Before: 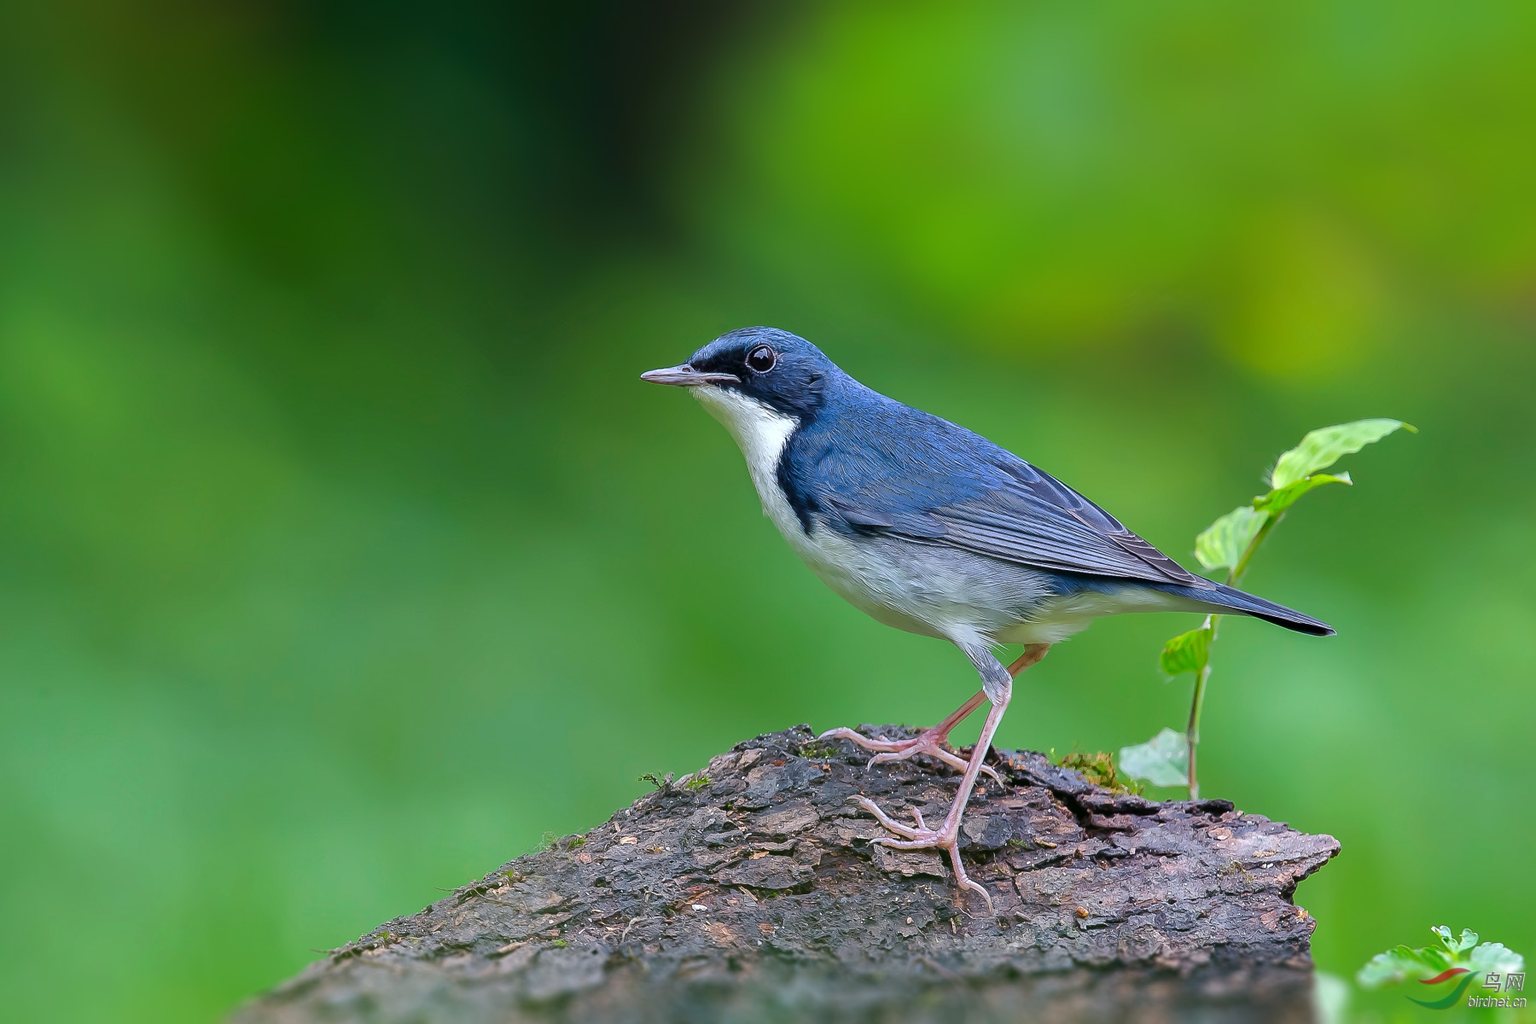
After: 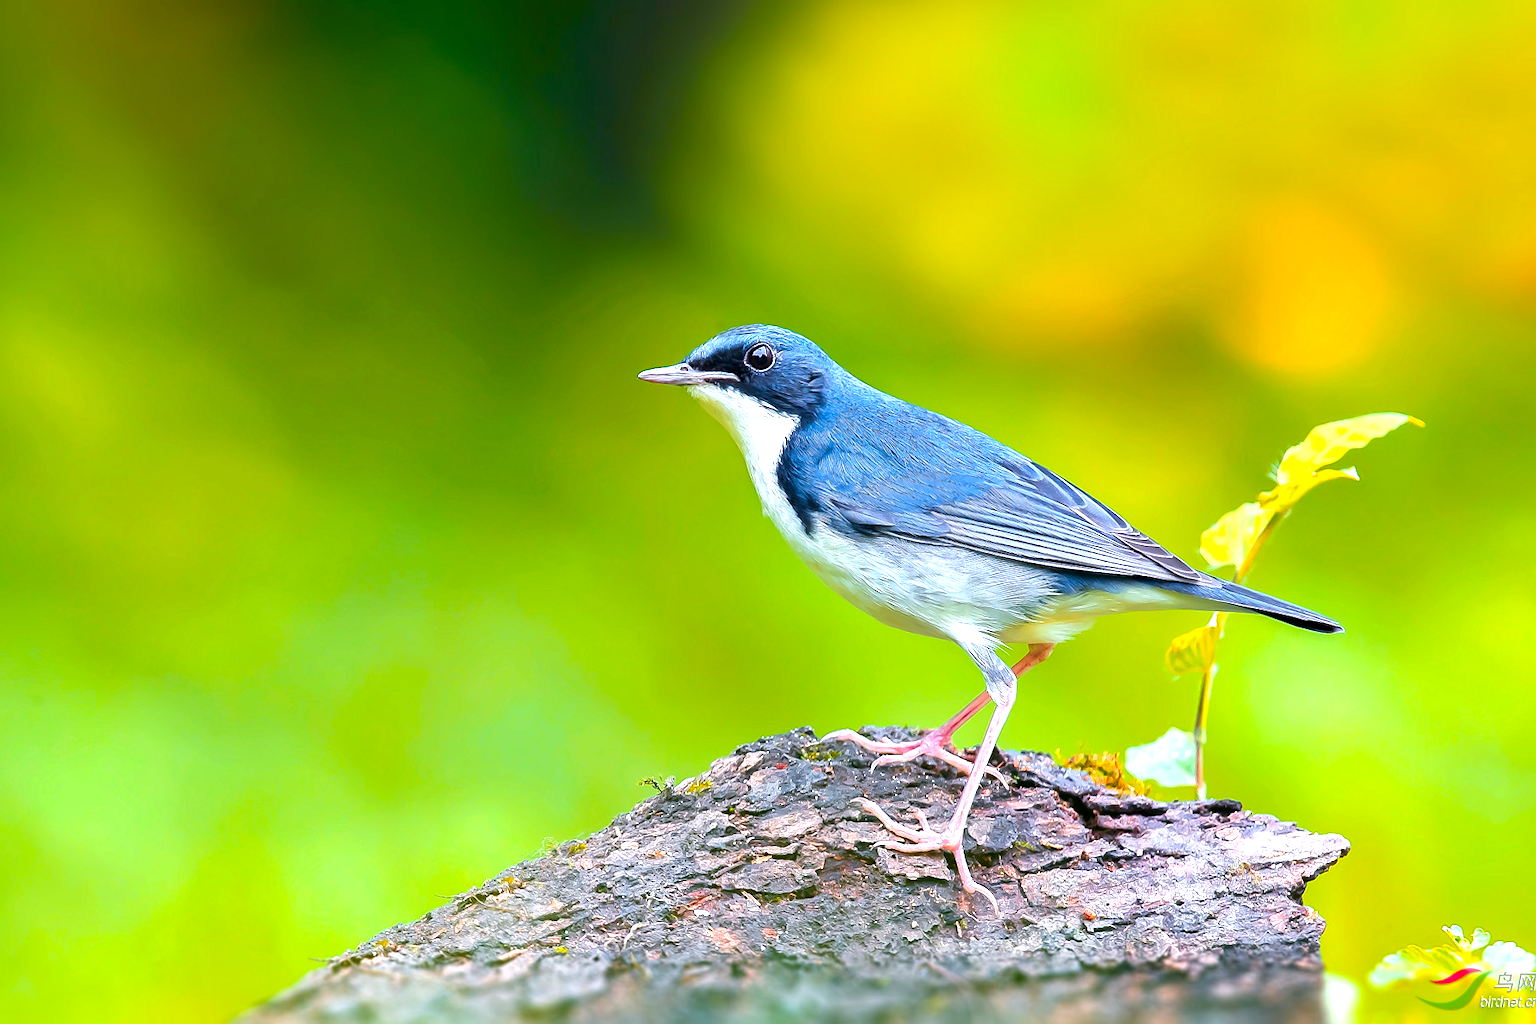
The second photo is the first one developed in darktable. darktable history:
rotate and perspective: rotation -0.45°, automatic cropping original format, crop left 0.008, crop right 0.992, crop top 0.012, crop bottom 0.988
color zones: curves: ch1 [(0.24, 0.629) (0.75, 0.5)]; ch2 [(0.255, 0.454) (0.745, 0.491)], mix 102.12%
exposure: black level correction 0.001, exposure 1.3 EV, compensate highlight preservation false
